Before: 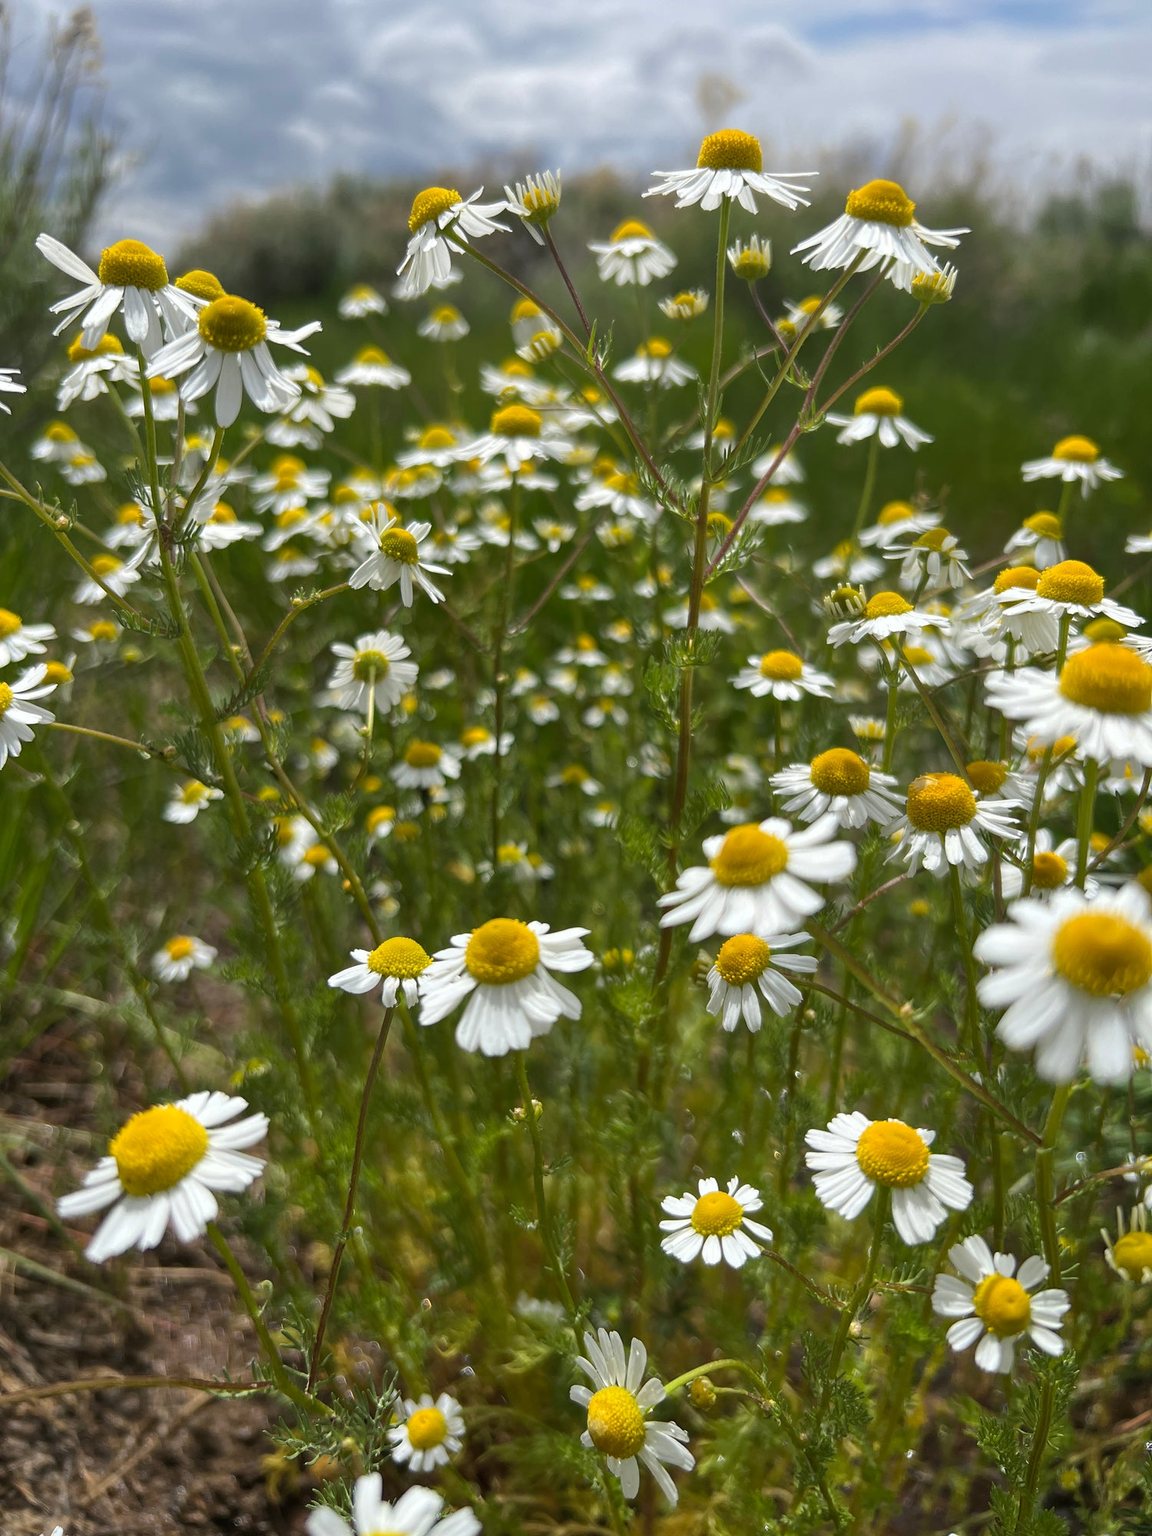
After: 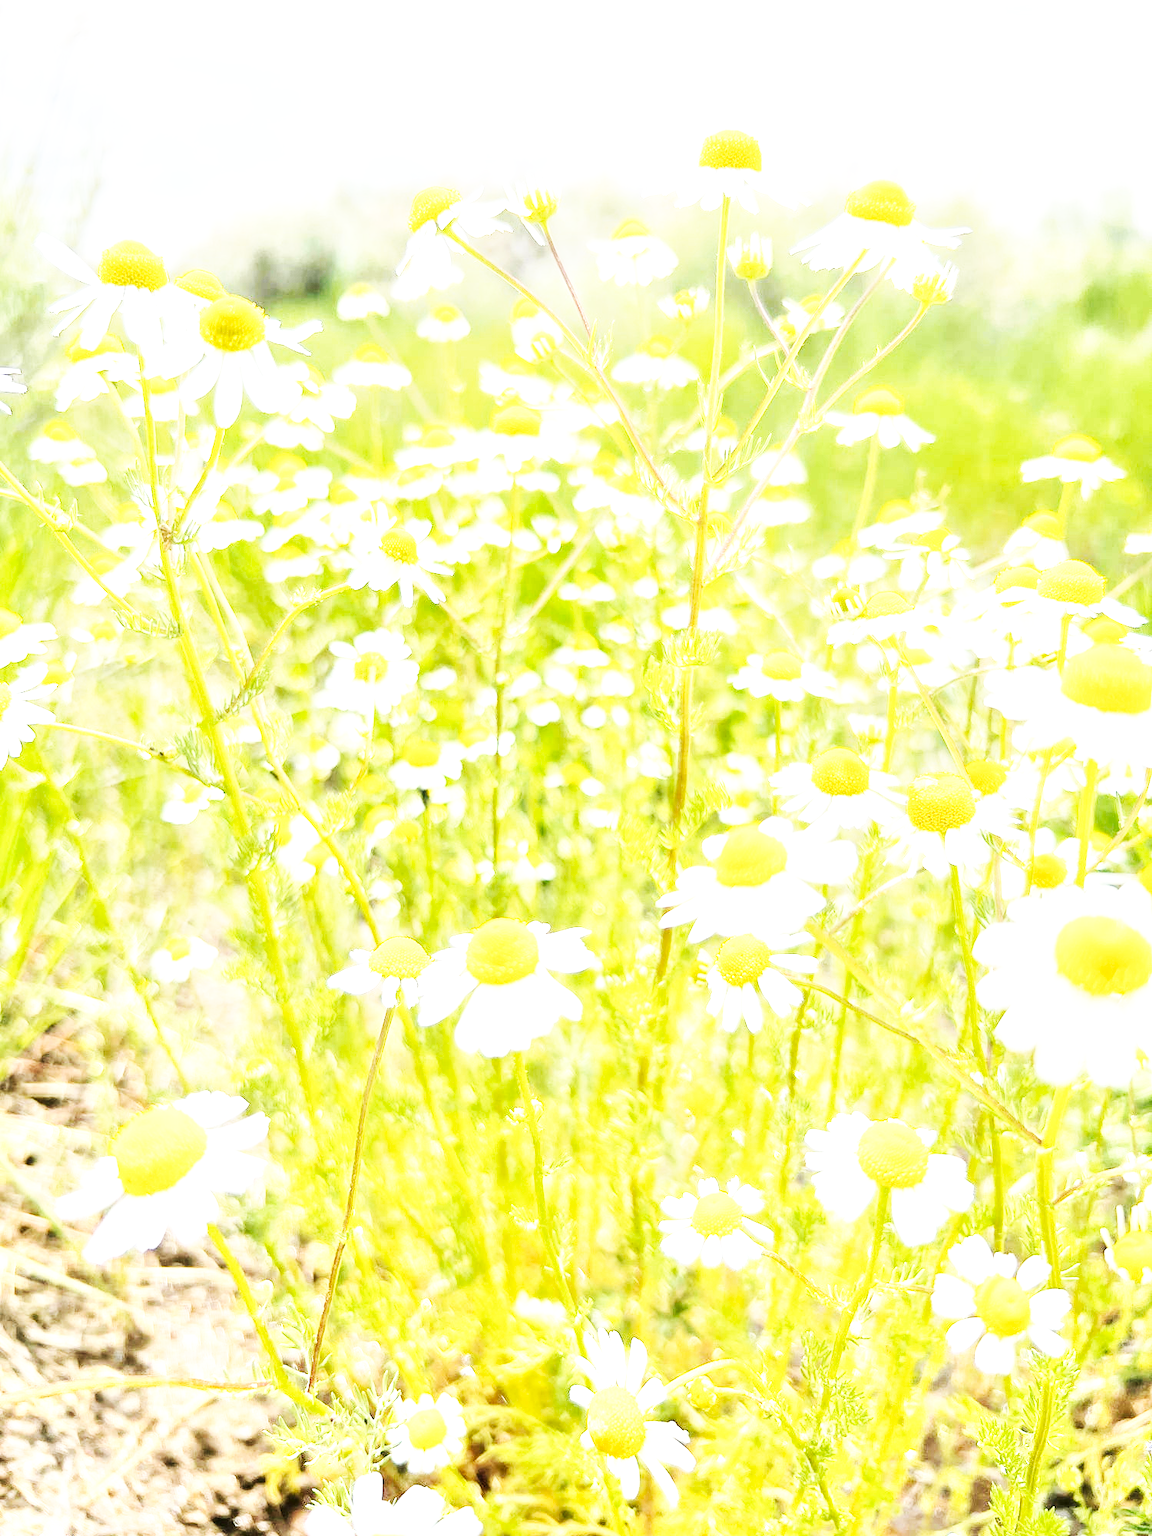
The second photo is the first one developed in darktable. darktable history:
local contrast: mode bilateral grid, contrast 20, coarseness 50, detail 132%, midtone range 0.2
tone equalizer: -7 EV 0.14 EV, -6 EV 0.585 EV, -5 EV 1.16 EV, -4 EV 1.34 EV, -3 EV 1.13 EV, -2 EV 0.6 EV, -1 EV 0.152 EV, edges refinement/feathering 500, mask exposure compensation -1.57 EV, preserve details no
exposure: black level correction 0, exposure 1.756 EV, compensate highlight preservation false
base curve: curves: ch0 [(0, 0) (0.007, 0.004) (0.027, 0.03) (0.046, 0.07) (0.207, 0.54) (0.442, 0.872) (0.673, 0.972) (1, 1)], preserve colors none
